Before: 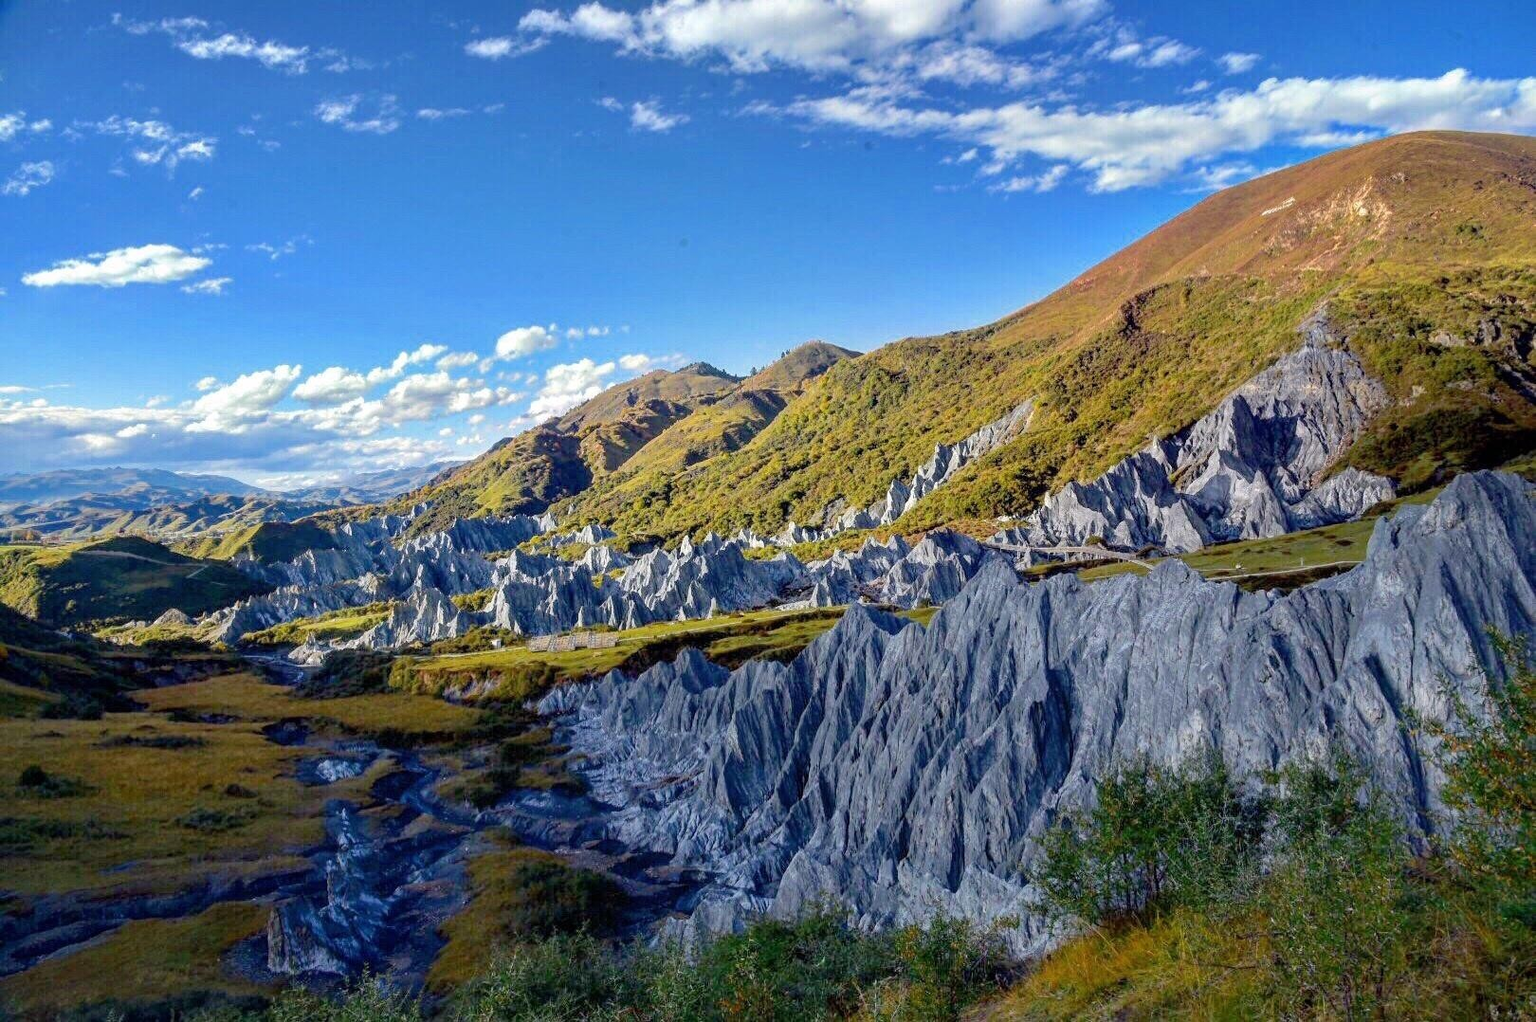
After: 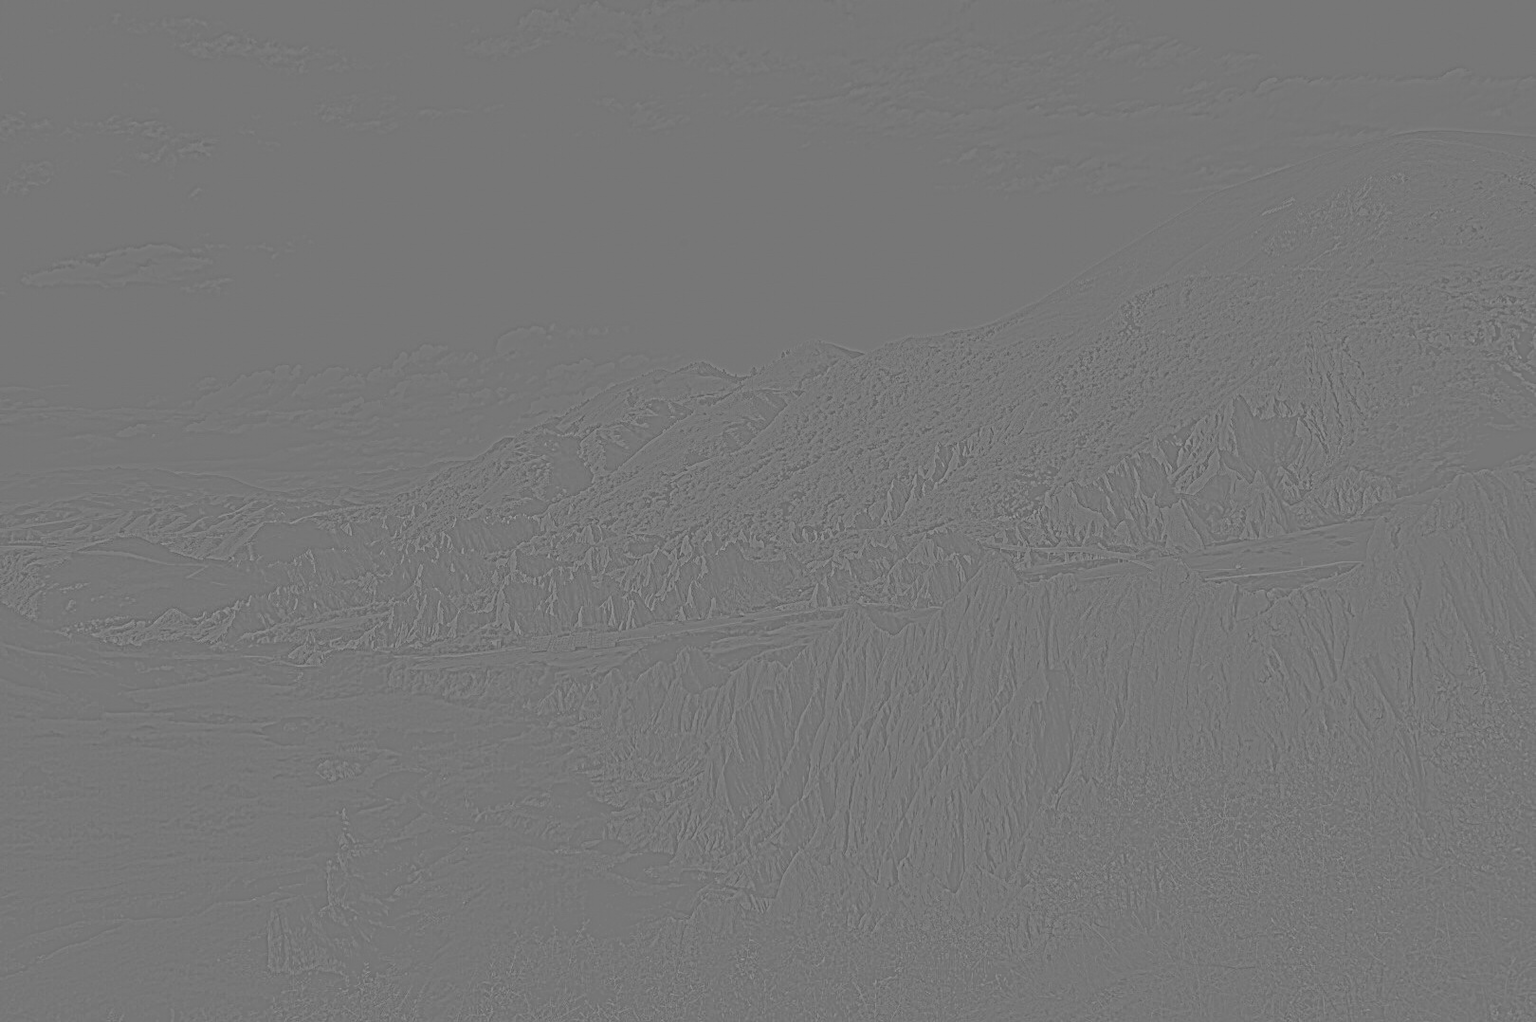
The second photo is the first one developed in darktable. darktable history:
highpass: sharpness 6%, contrast boost 7.63%
